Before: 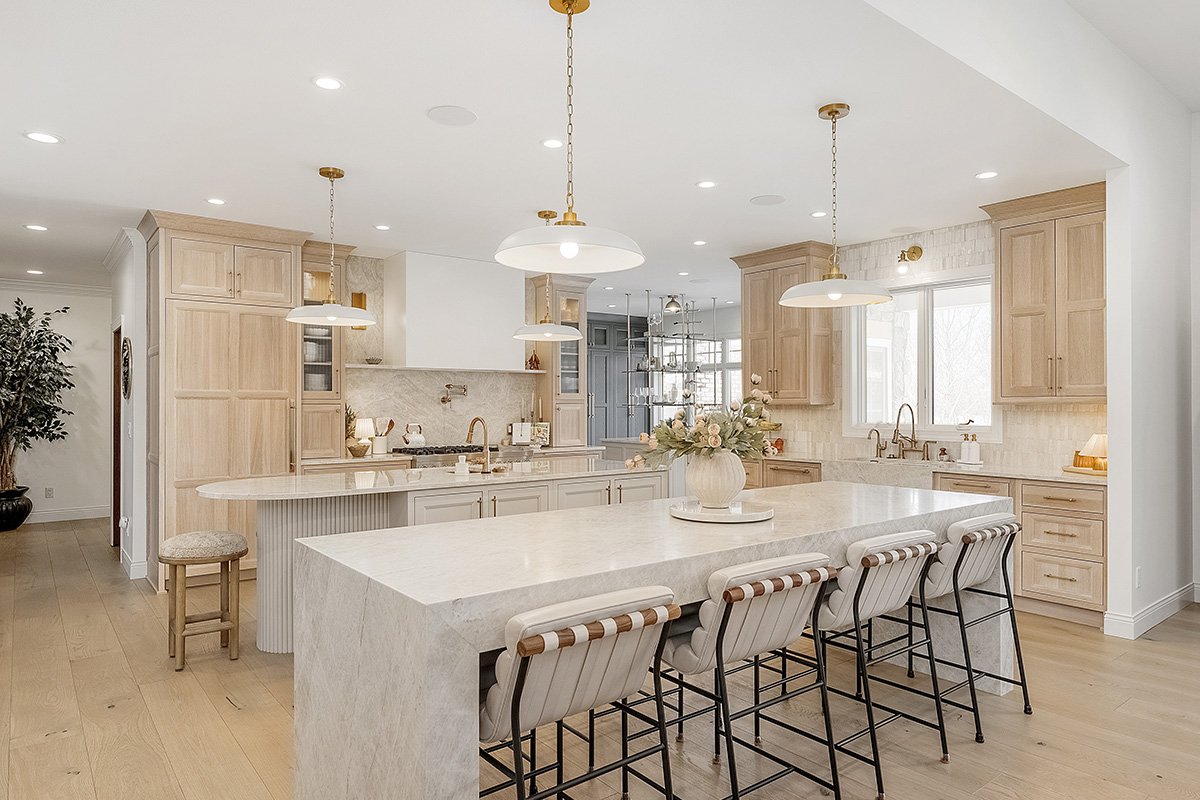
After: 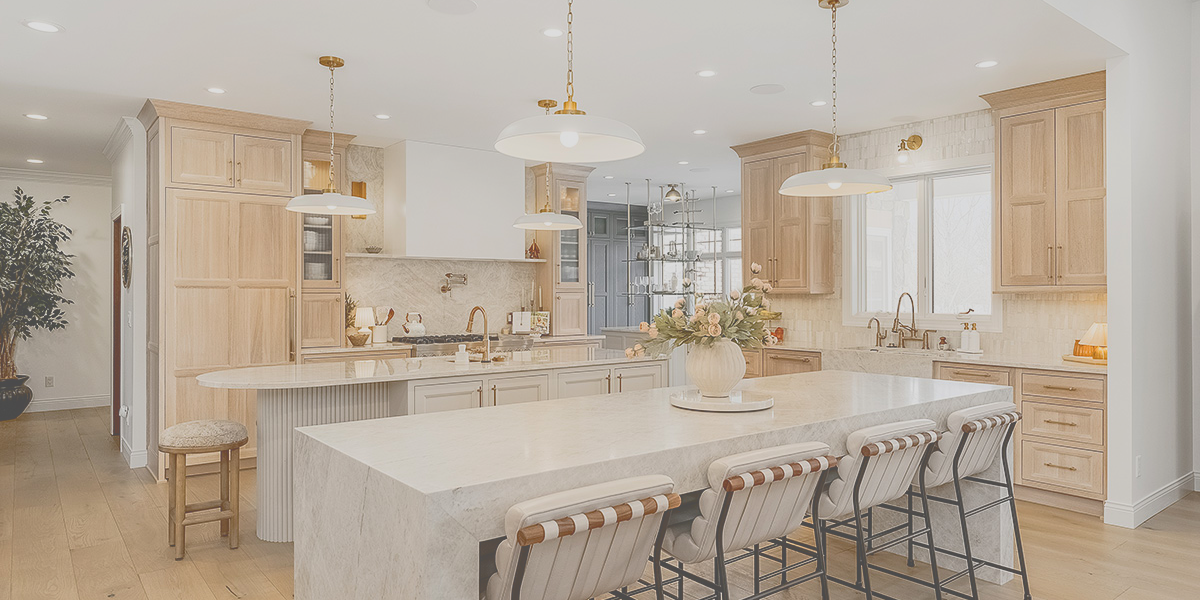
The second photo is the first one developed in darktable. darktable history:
base curve: curves: ch0 [(0, 0) (0.303, 0.277) (1, 1)], preserve colors none
tone curve: curves: ch0 [(0, 0) (0.003, 0.299) (0.011, 0.299) (0.025, 0.299) (0.044, 0.299) (0.069, 0.3) (0.1, 0.306) (0.136, 0.316) (0.177, 0.326) (0.224, 0.338) (0.277, 0.366) (0.335, 0.406) (0.399, 0.462) (0.468, 0.533) (0.543, 0.607) (0.623, 0.7) (0.709, 0.775) (0.801, 0.843) (0.898, 0.903) (1, 1)], color space Lab, independent channels, preserve colors none
crop: top 13.939%, bottom 11.018%
contrast brightness saturation: contrast -0.274
